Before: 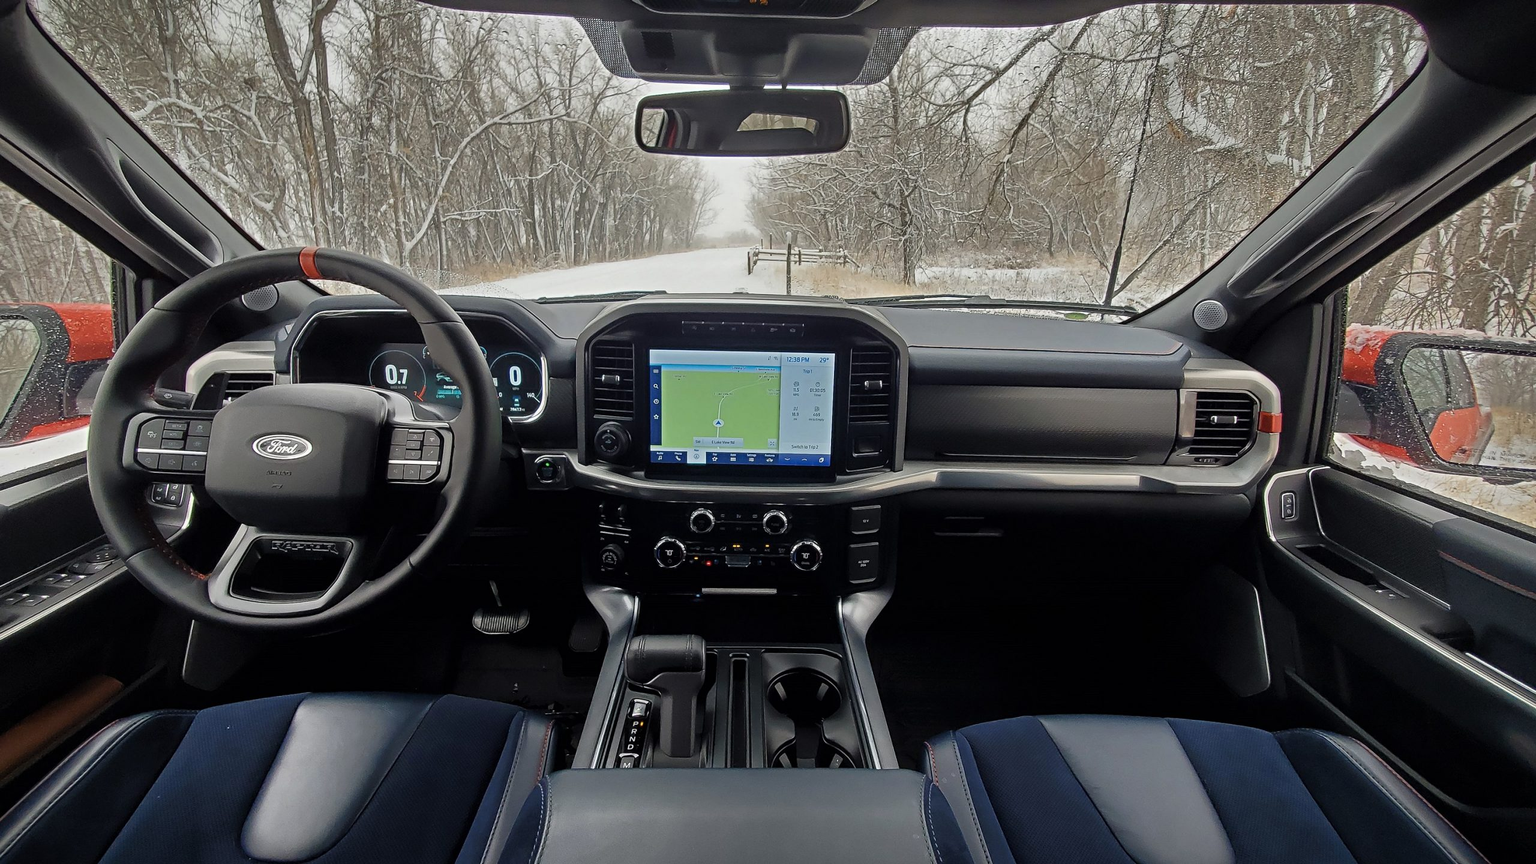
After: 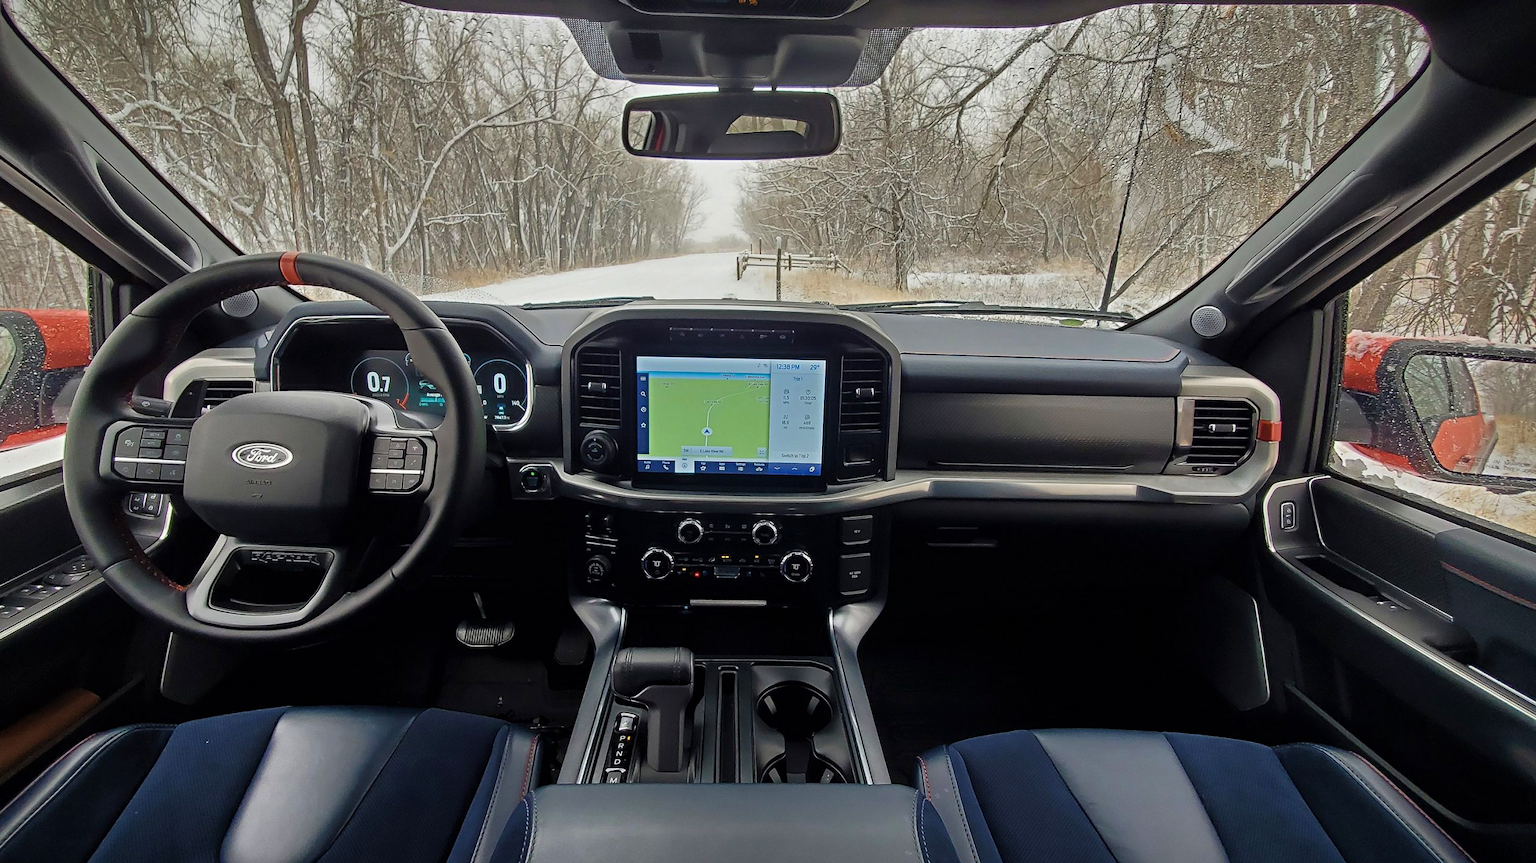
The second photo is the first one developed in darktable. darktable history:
velvia: on, module defaults
crop: left 1.643%, right 0.27%, bottom 1.9%
